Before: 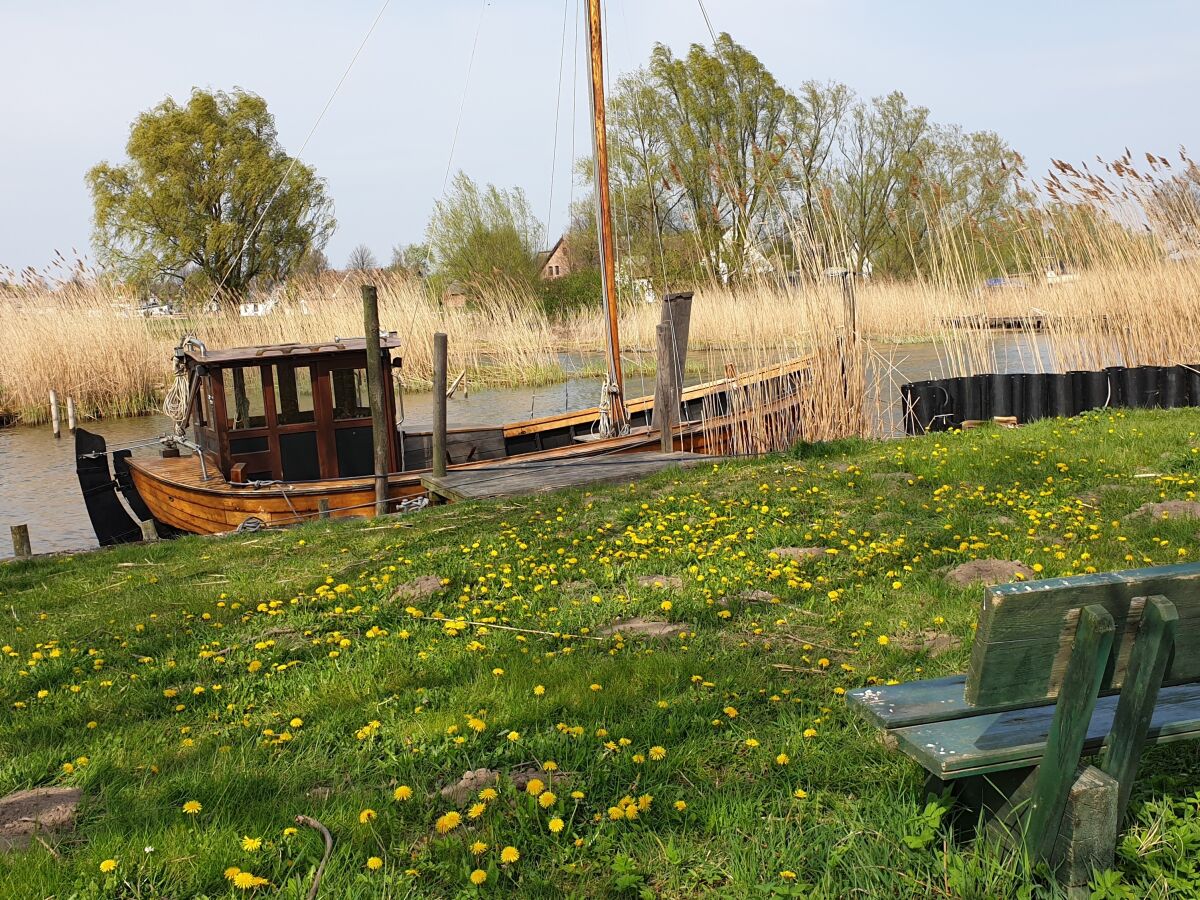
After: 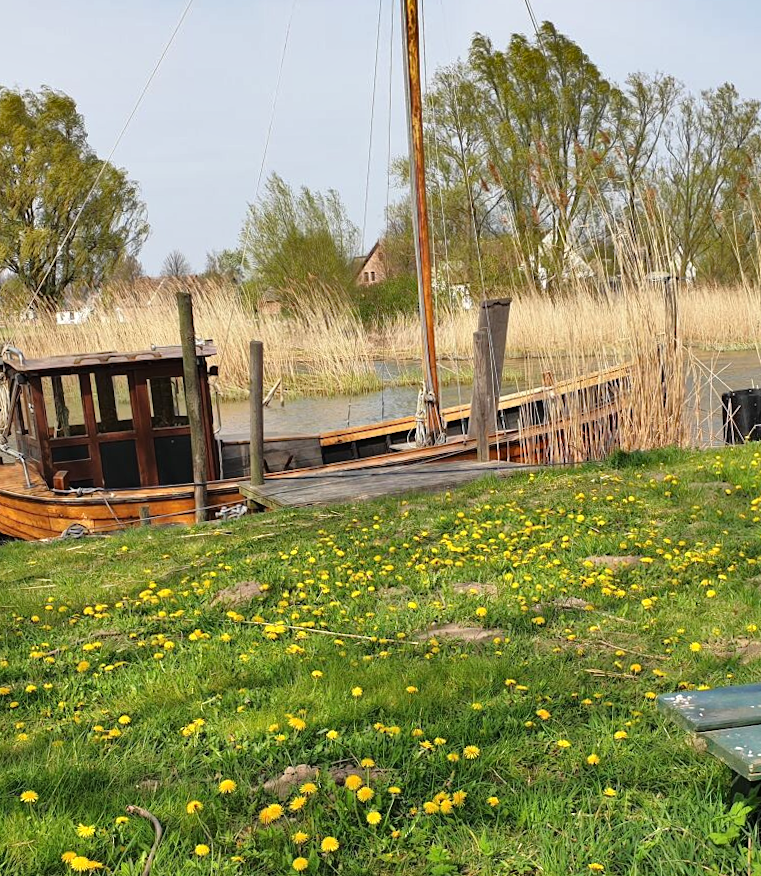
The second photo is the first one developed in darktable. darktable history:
tone equalizer: -8 EV 0.001 EV, -7 EV -0.004 EV, -6 EV 0.009 EV, -5 EV 0.032 EV, -4 EV 0.276 EV, -3 EV 0.644 EV, -2 EV 0.584 EV, -1 EV 0.187 EV, +0 EV 0.024 EV
rotate and perspective: rotation 0.074°, lens shift (vertical) 0.096, lens shift (horizontal) -0.041, crop left 0.043, crop right 0.952, crop top 0.024, crop bottom 0.979
crop and rotate: left 12.648%, right 20.685%
shadows and highlights: soften with gaussian
